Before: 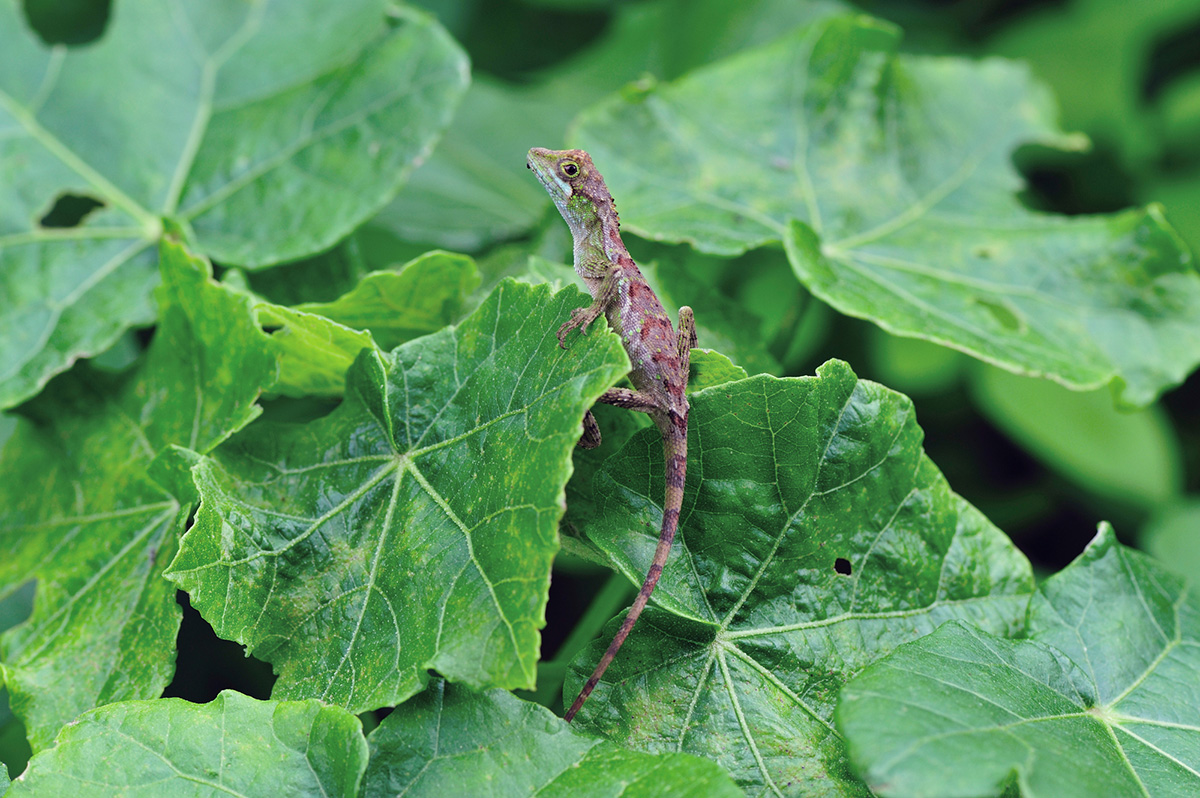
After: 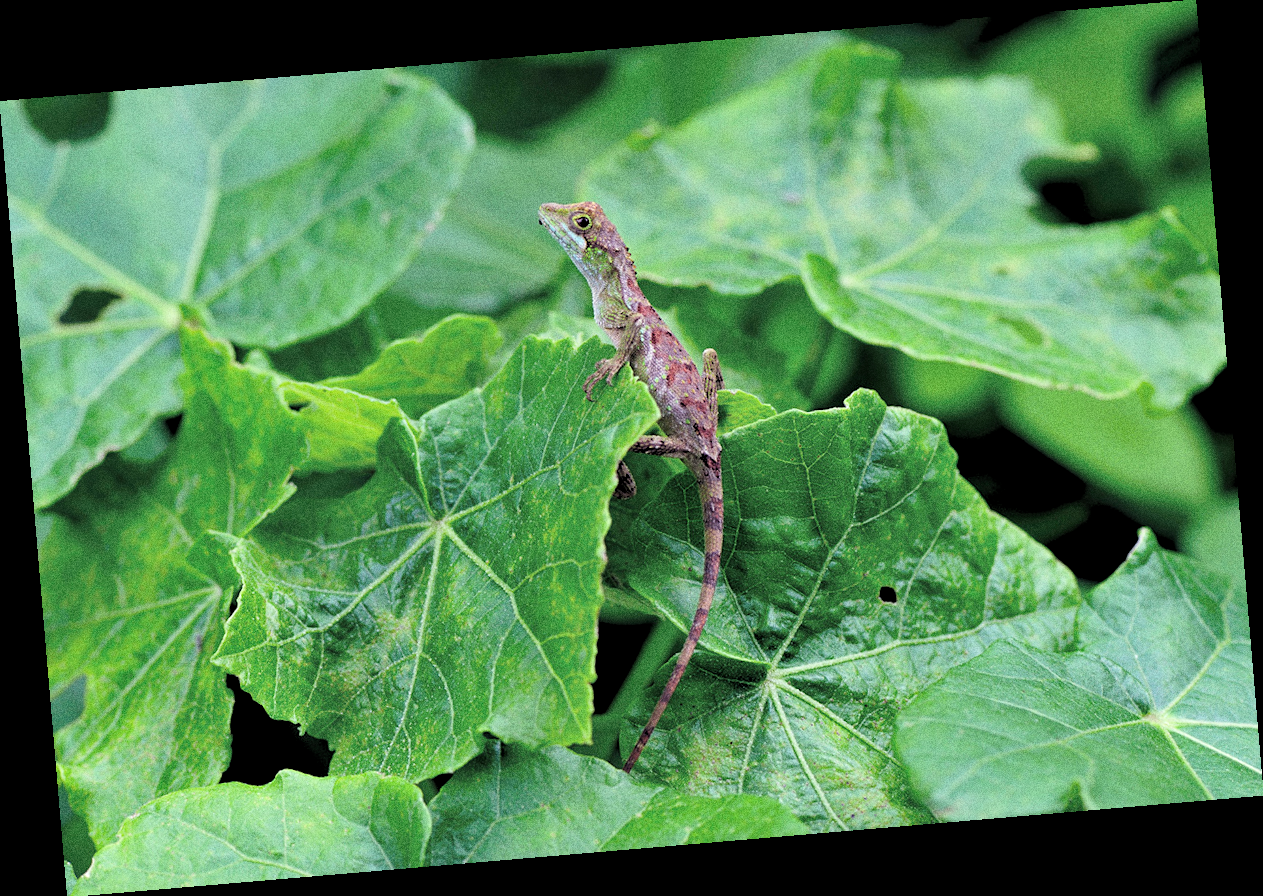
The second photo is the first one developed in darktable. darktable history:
grain: coarseness 0.09 ISO, strength 40%
local contrast: mode bilateral grid, contrast 15, coarseness 36, detail 105%, midtone range 0.2
rgb levels: levels [[0.013, 0.434, 0.89], [0, 0.5, 1], [0, 0.5, 1]]
rotate and perspective: rotation -4.86°, automatic cropping off
